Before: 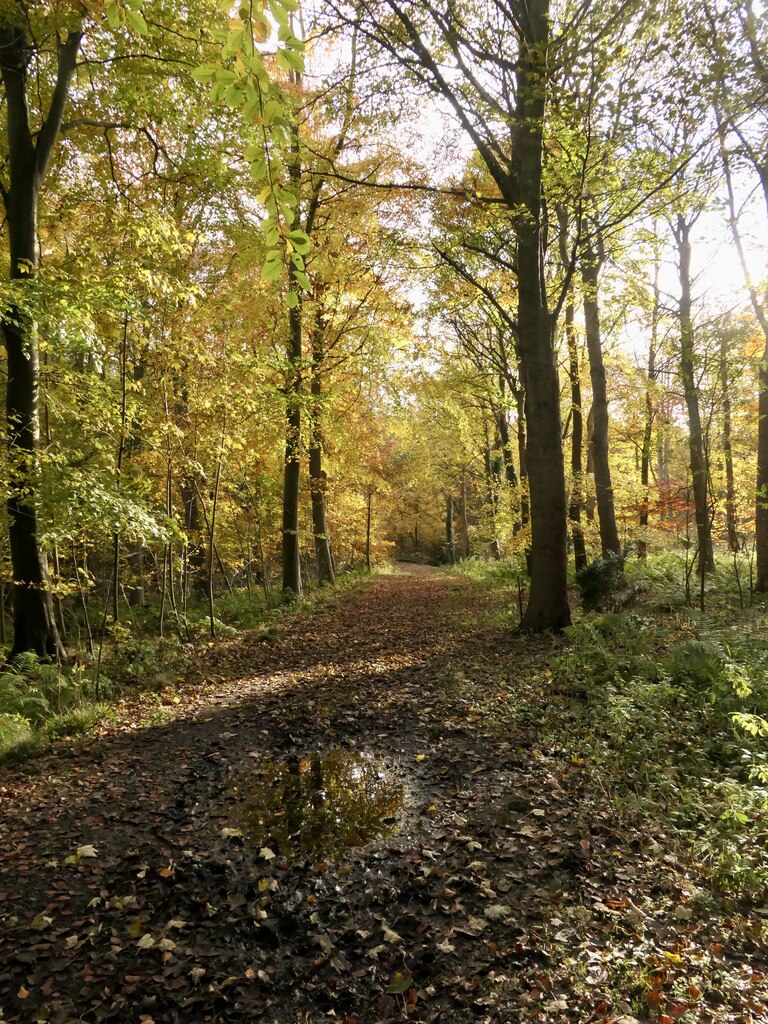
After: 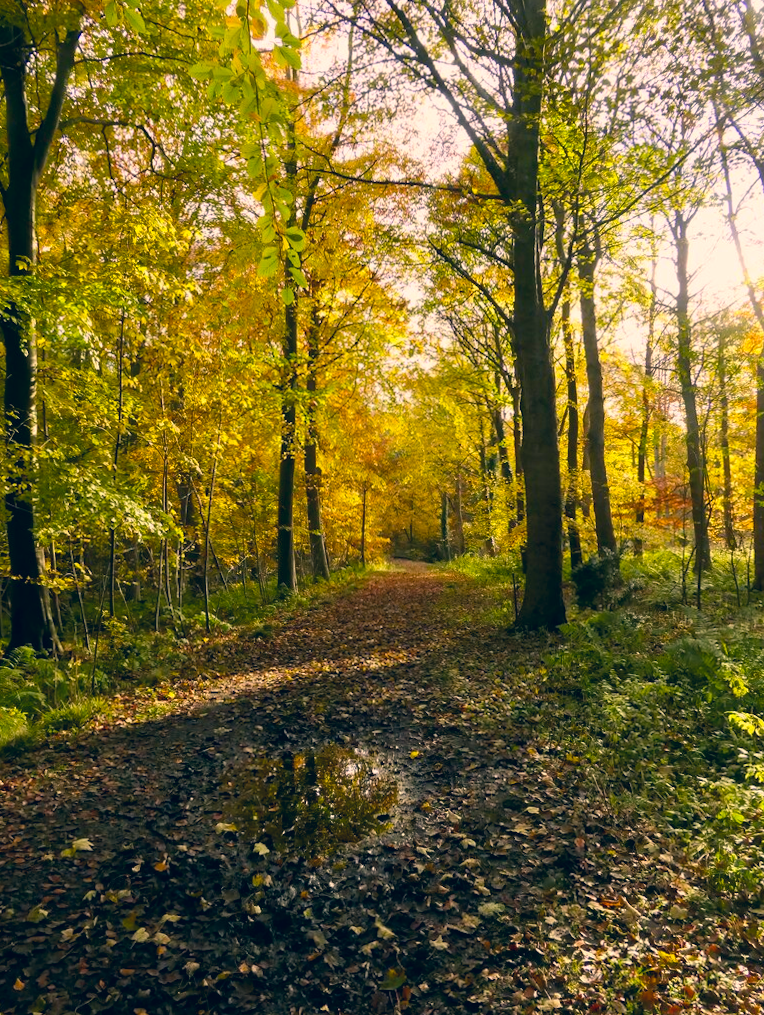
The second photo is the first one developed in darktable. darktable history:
rotate and perspective: rotation 0.192°, lens shift (horizontal) -0.015, crop left 0.005, crop right 0.996, crop top 0.006, crop bottom 0.99
color balance rgb: perceptual saturation grading › global saturation 25%, global vibrance 10%
color correction: highlights a* 10.32, highlights b* 14.66, shadows a* -9.59, shadows b* -15.02
